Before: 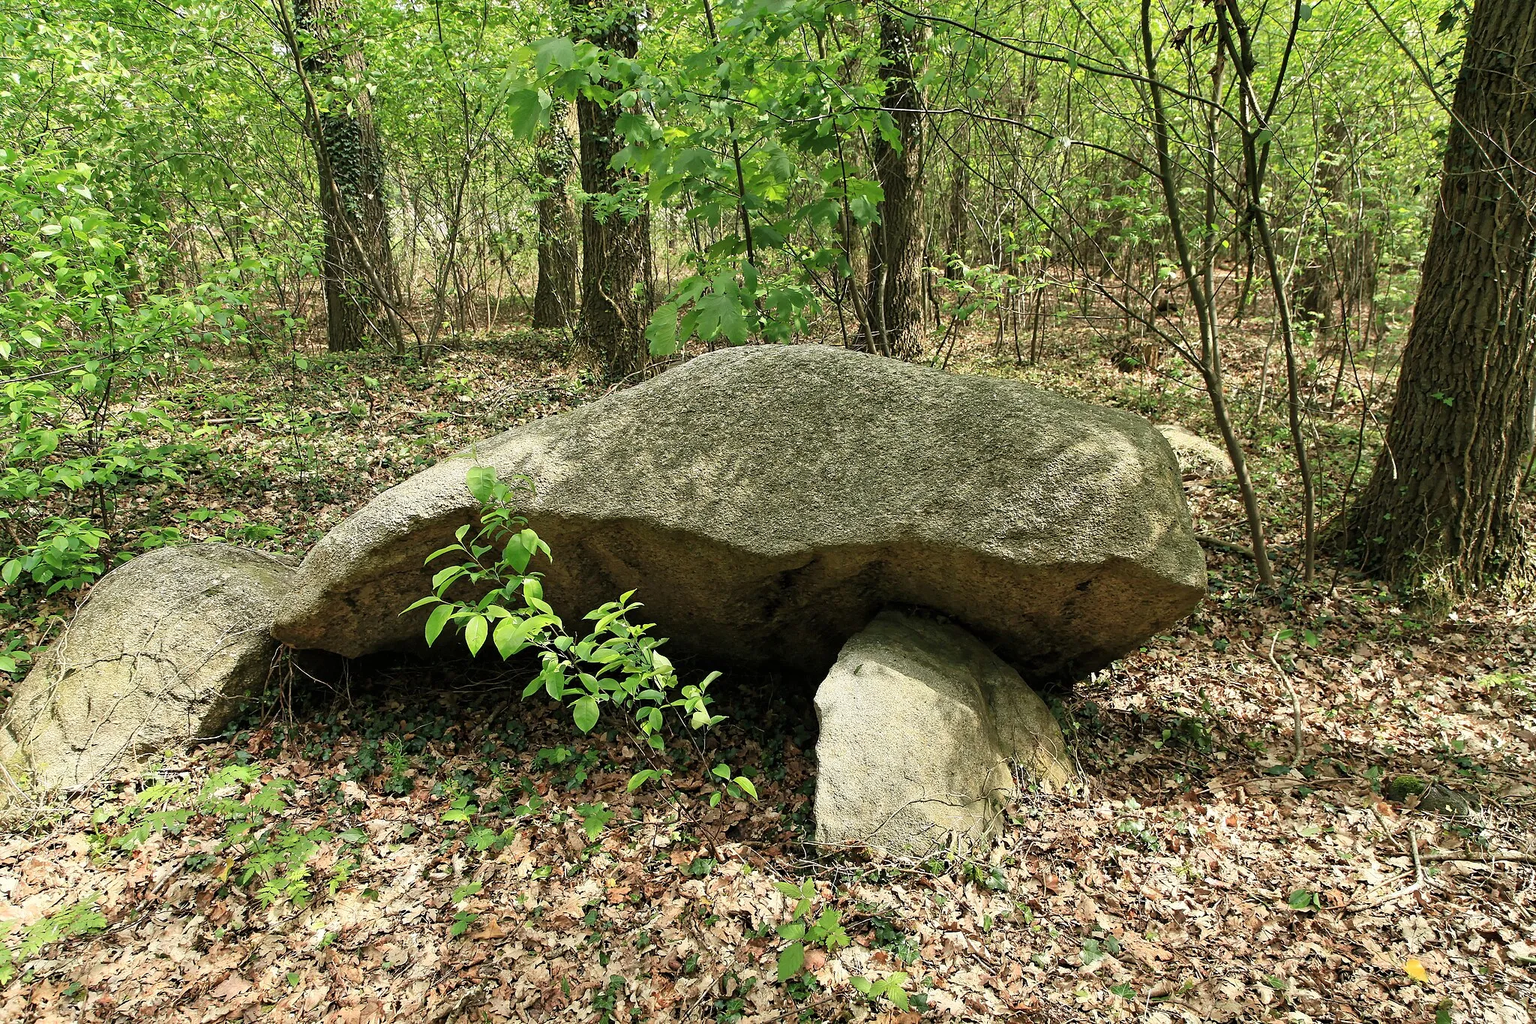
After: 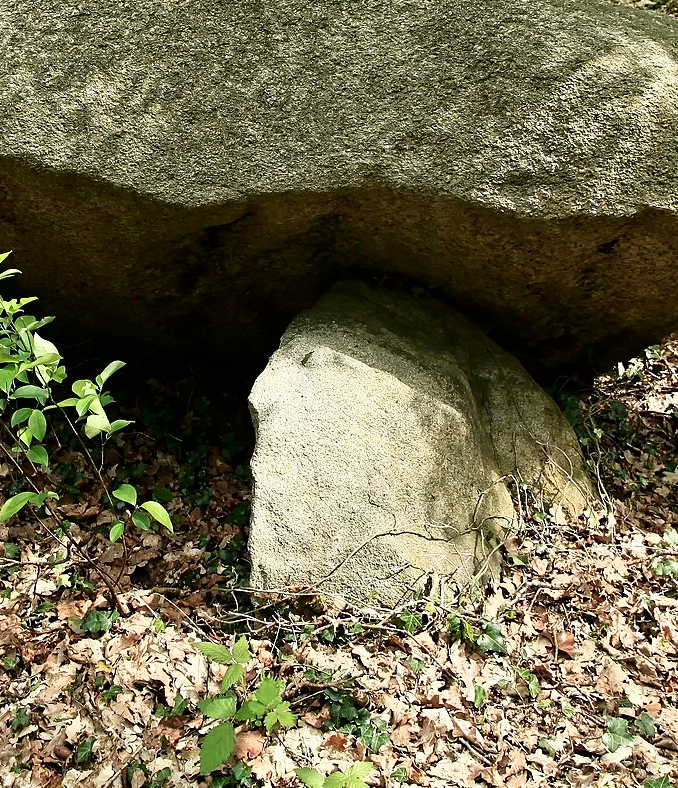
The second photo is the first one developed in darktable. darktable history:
crop: left 40.878%, top 39.176%, right 25.993%, bottom 3.081%
shadows and highlights: shadows -62.32, white point adjustment -5.22, highlights 61.59
